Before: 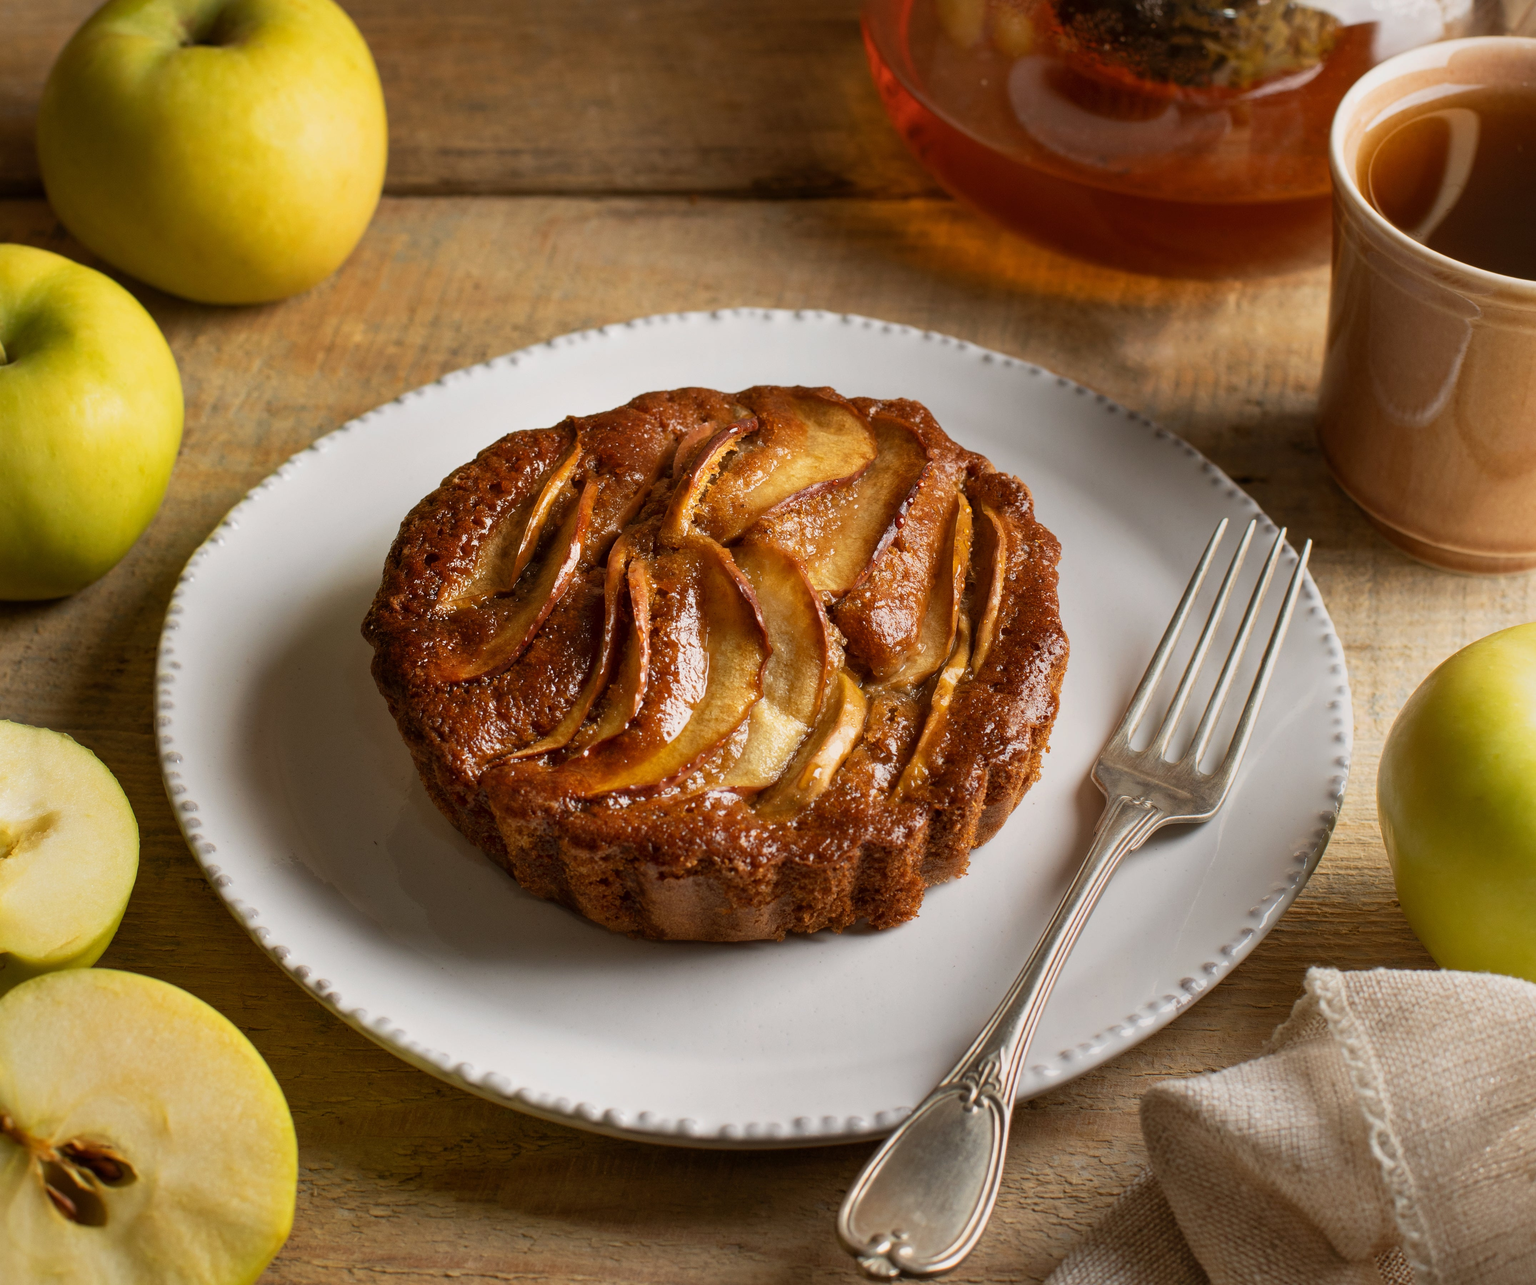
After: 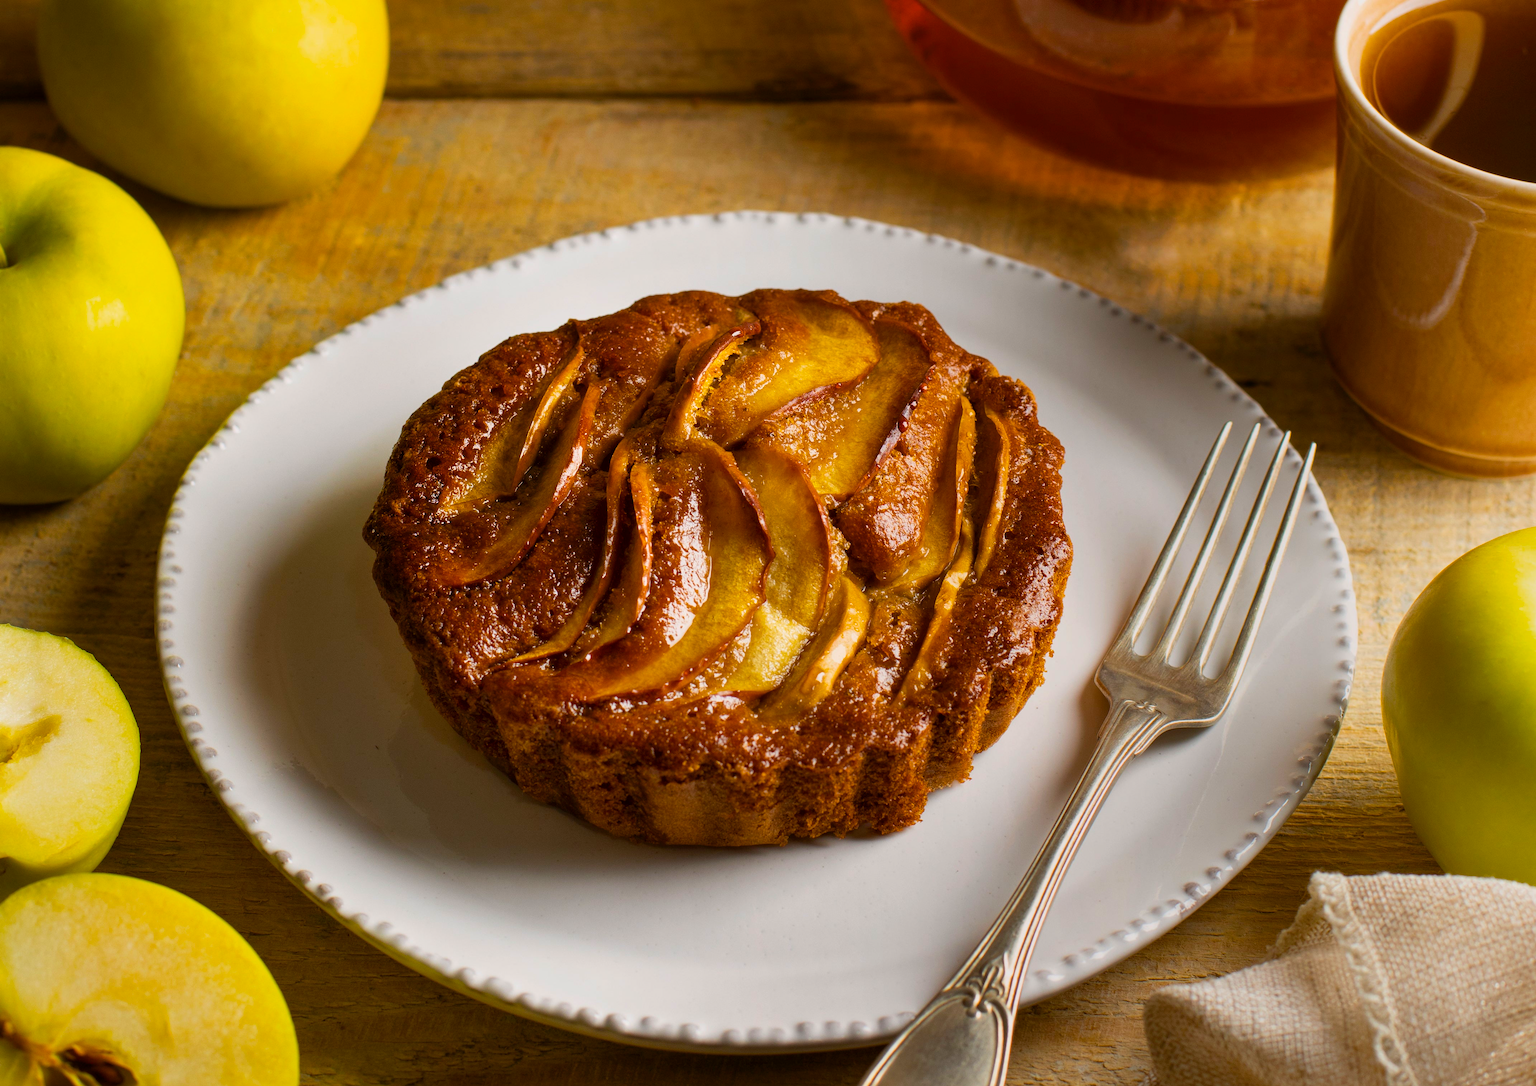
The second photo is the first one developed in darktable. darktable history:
color balance rgb: linear chroma grading › global chroma 15%, perceptual saturation grading › global saturation 30%
crop: top 7.625%, bottom 8.027%
